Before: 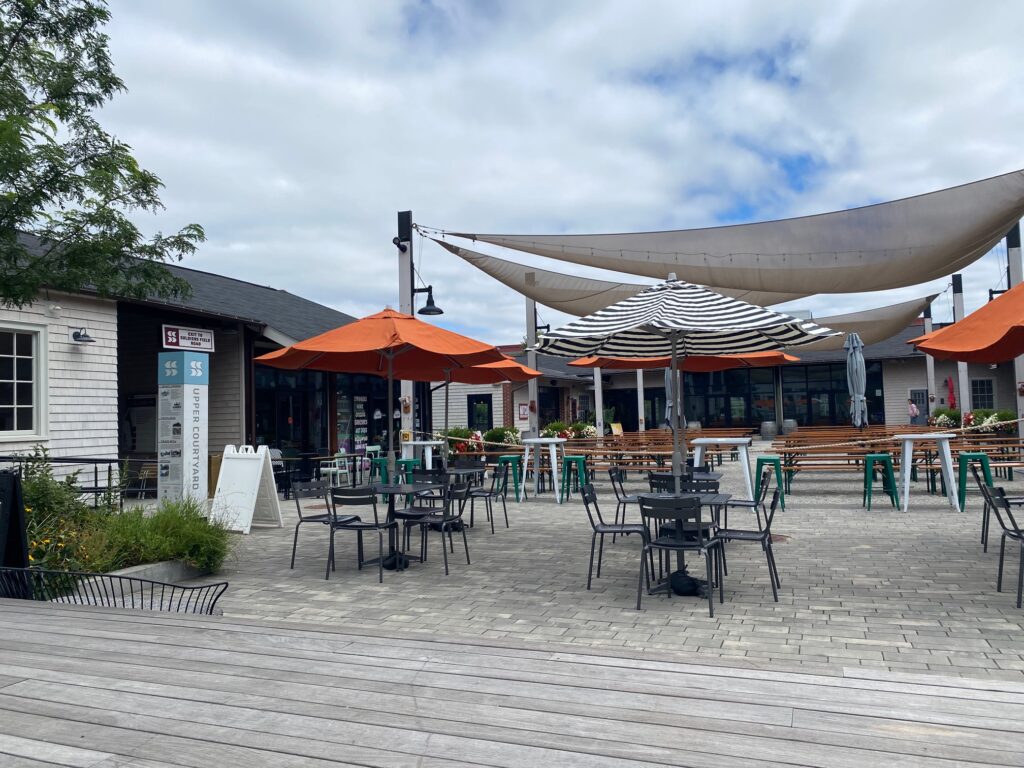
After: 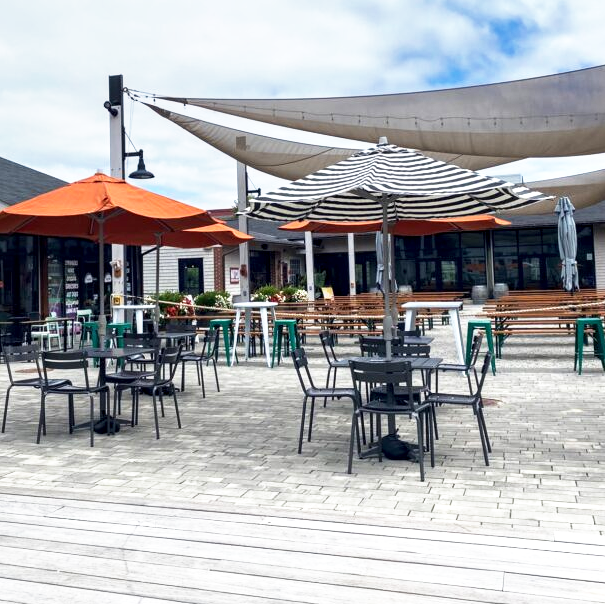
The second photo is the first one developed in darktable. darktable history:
graduated density: on, module defaults
base curve: curves: ch0 [(0, 0) (0.495, 0.917) (1, 1)], preserve colors none
crop and rotate: left 28.256%, top 17.734%, right 12.656%, bottom 3.573%
local contrast: highlights 83%, shadows 81%
